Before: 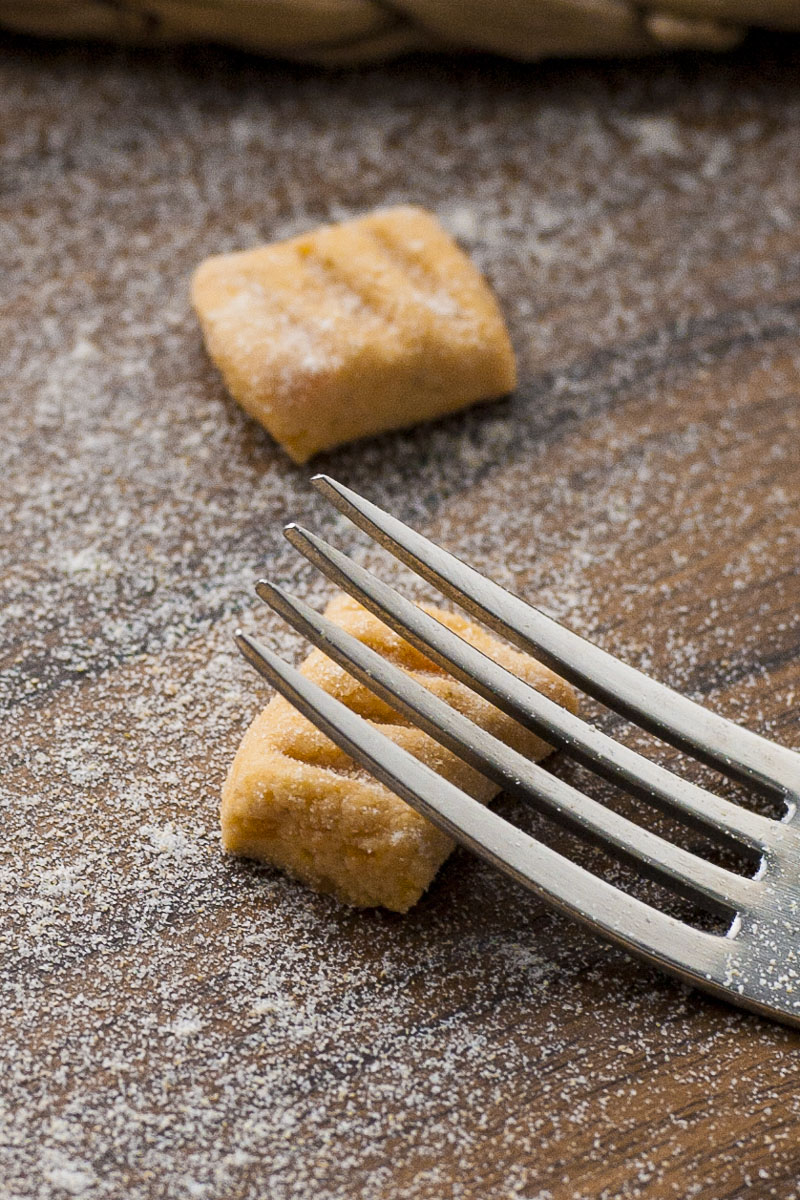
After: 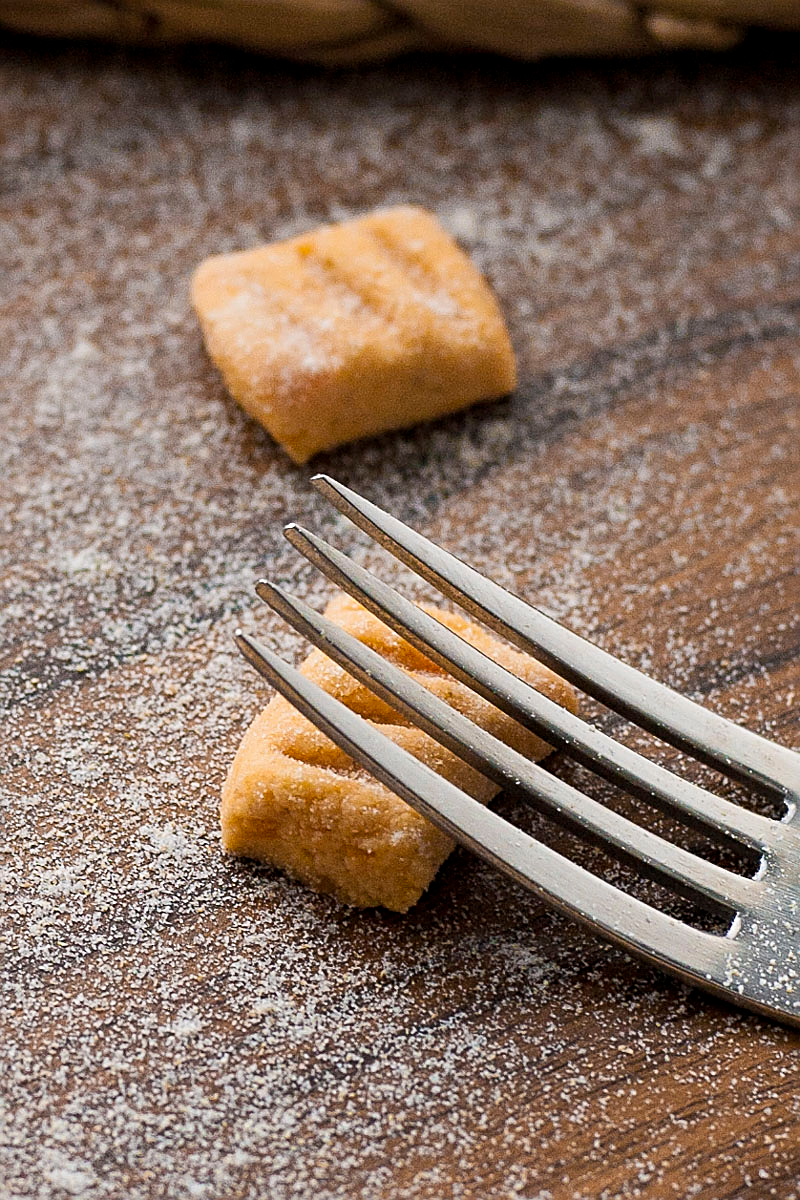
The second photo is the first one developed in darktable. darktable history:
color balance: on, module defaults
sharpen: on, module defaults
